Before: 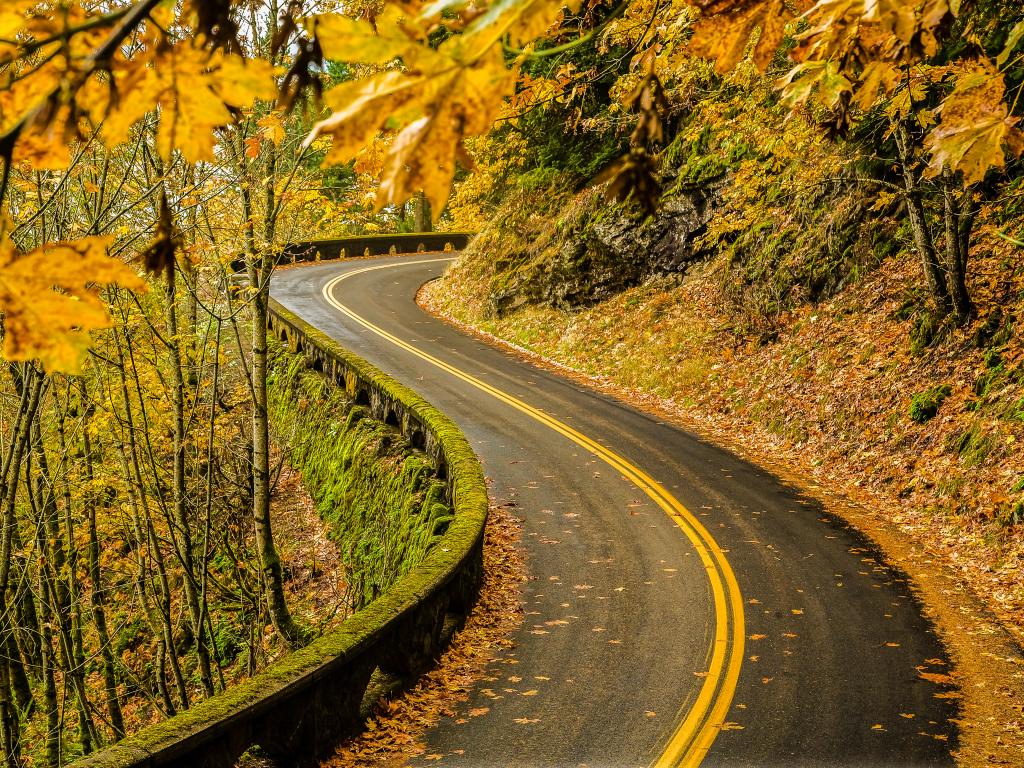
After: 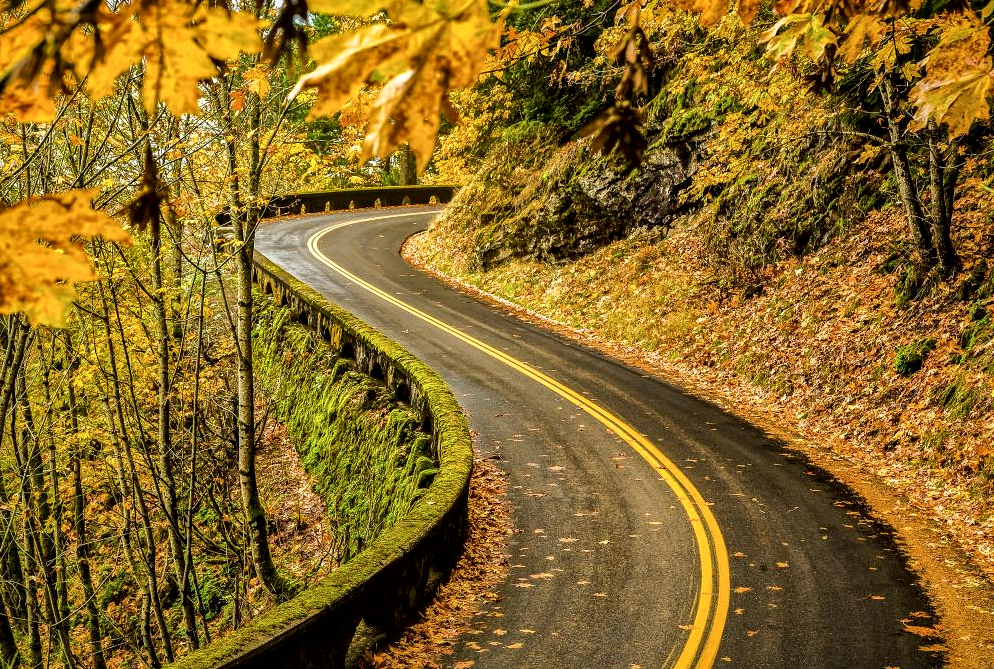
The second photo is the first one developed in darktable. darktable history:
crop: left 1.507%, top 6.147%, right 1.379%, bottom 6.637%
white balance: emerald 1
local contrast: mode bilateral grid, contrast 20, coarseness 50, detail 179%, midtone range 0.2
